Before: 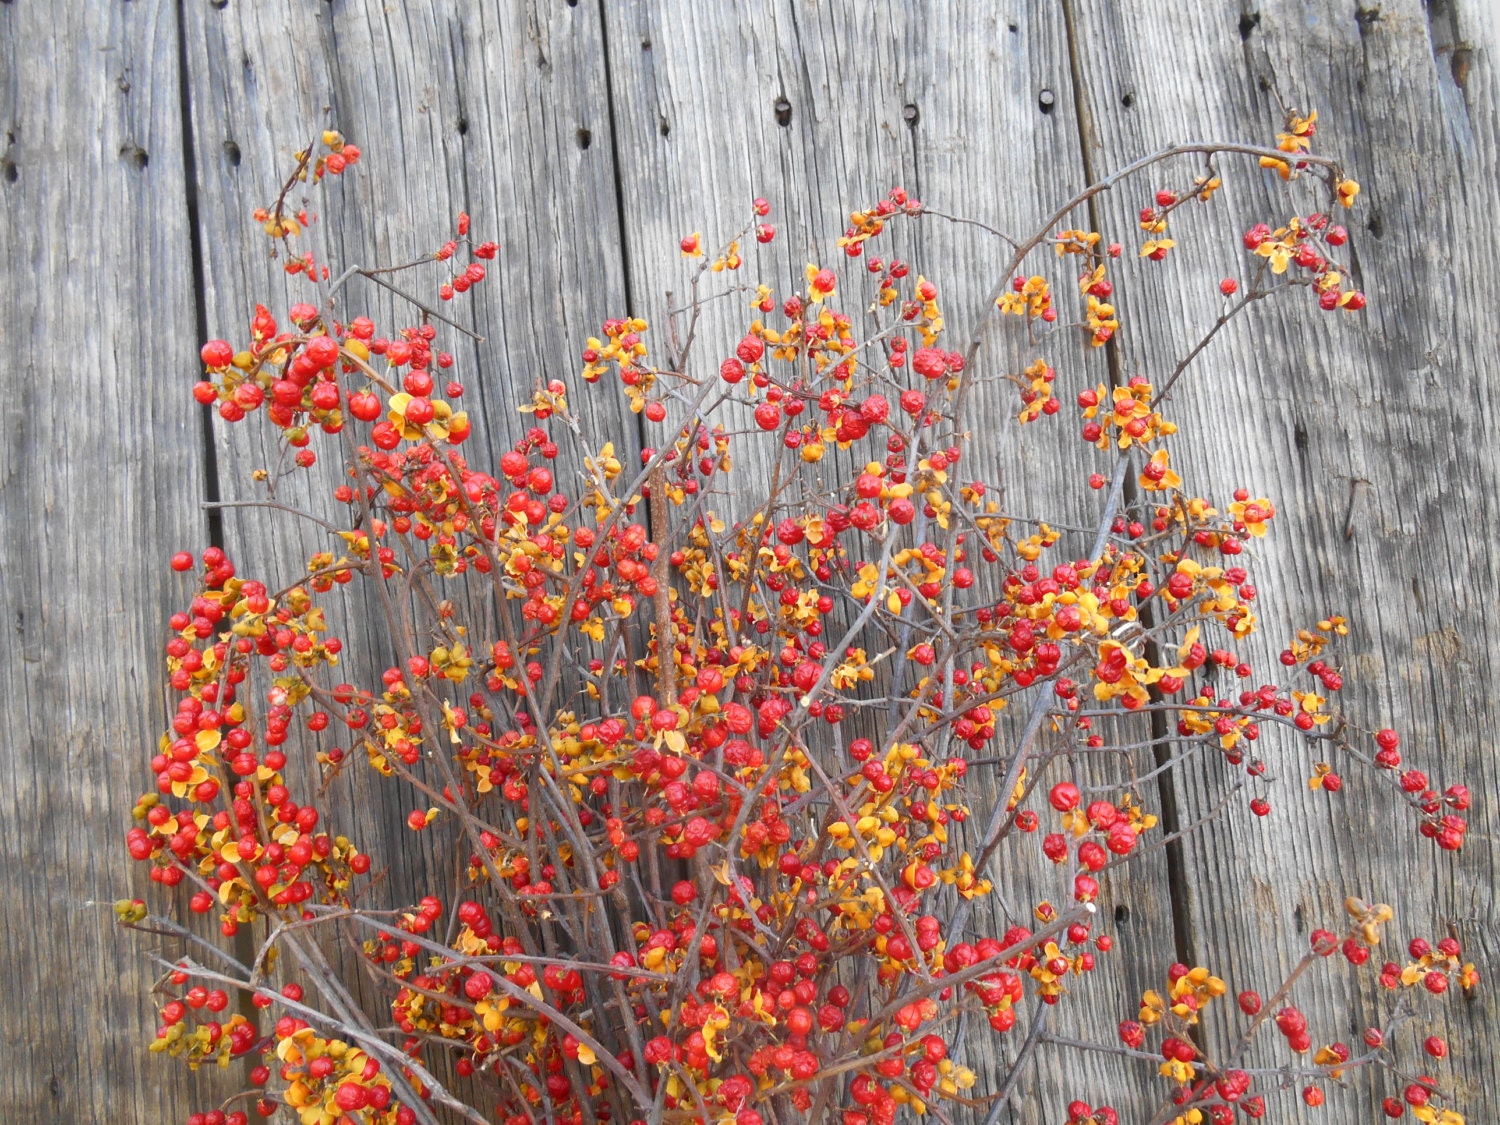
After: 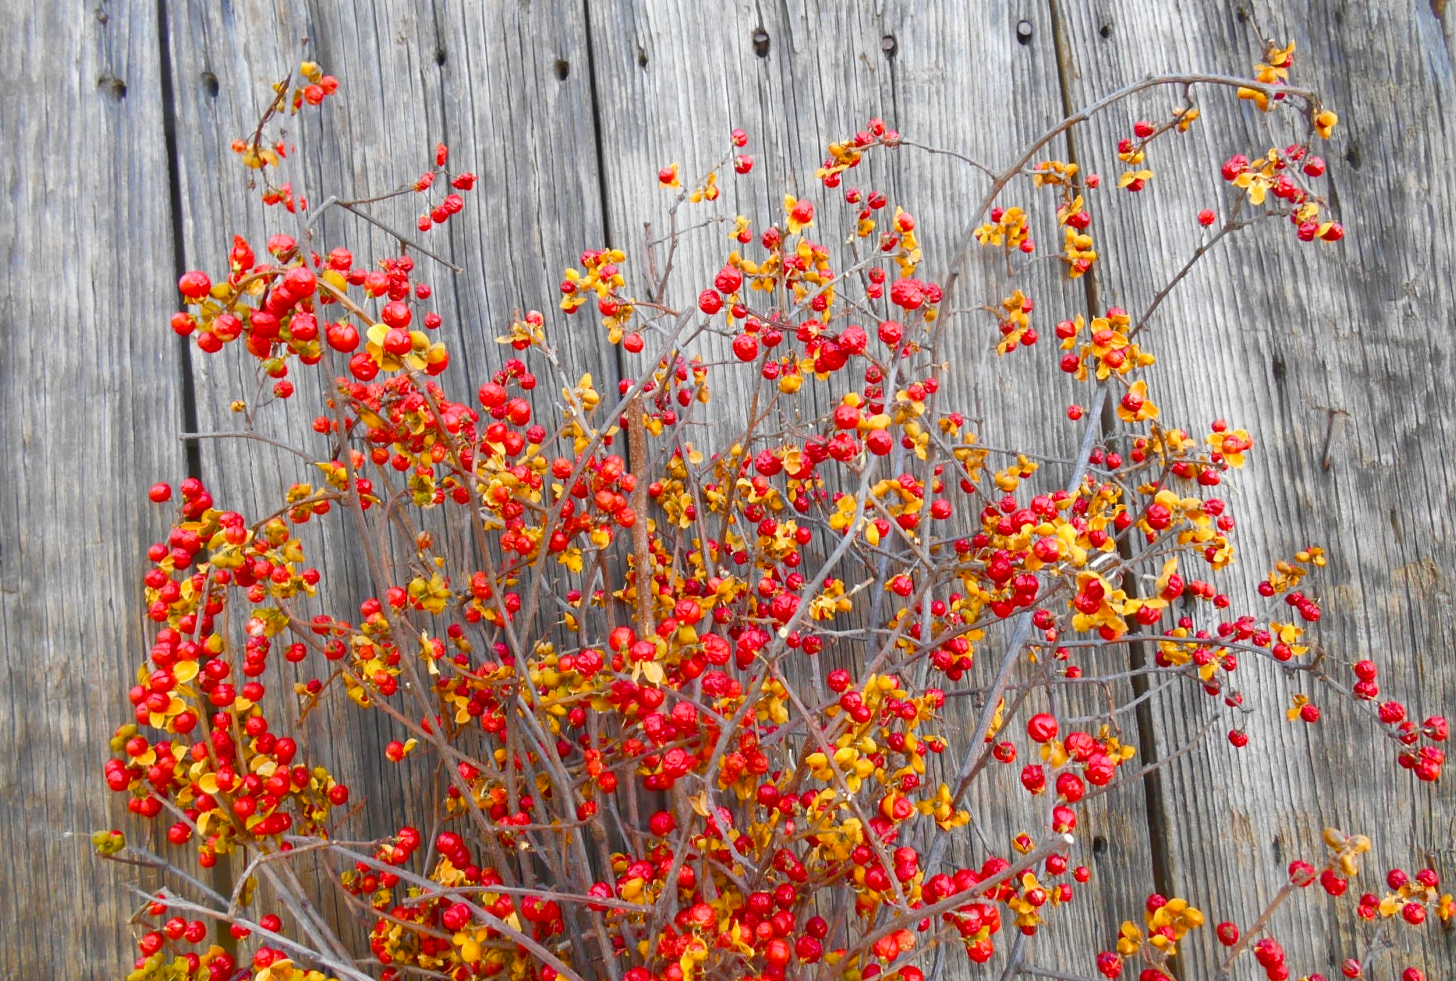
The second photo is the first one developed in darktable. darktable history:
crop: left 1.507%, top 6.147%, right 1.379%, bottom 6.637%
color balance rgb: perceptual saturation grading › global saturation 35%, perceptual saturation grading › highlights -25%, perceptual saturation grading › shadows 50%
